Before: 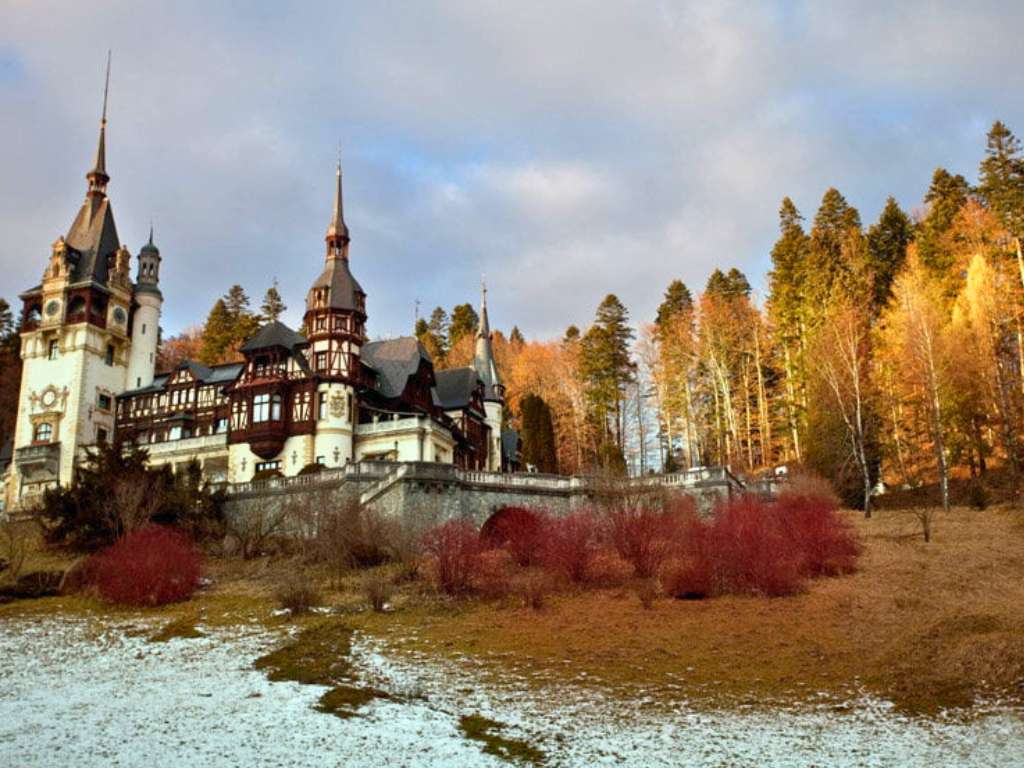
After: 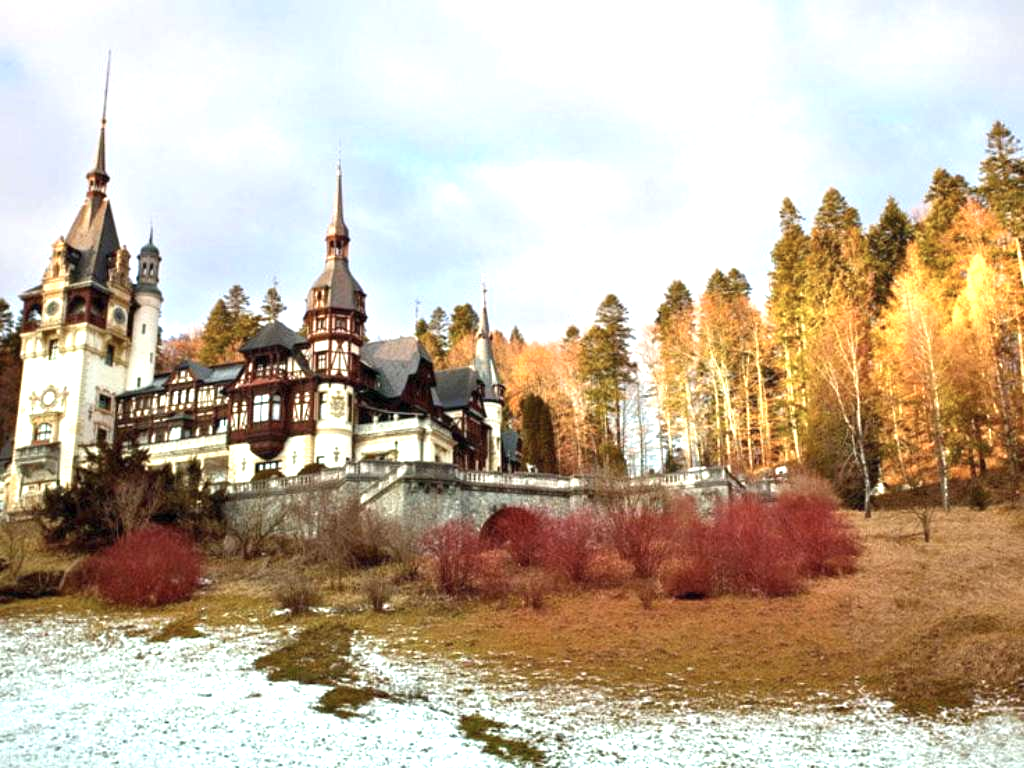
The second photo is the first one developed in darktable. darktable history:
exposure: exposure 0.946 EV, compensate highlight preservation false
color correction: highlights b* -0.045, saturation 0.834
